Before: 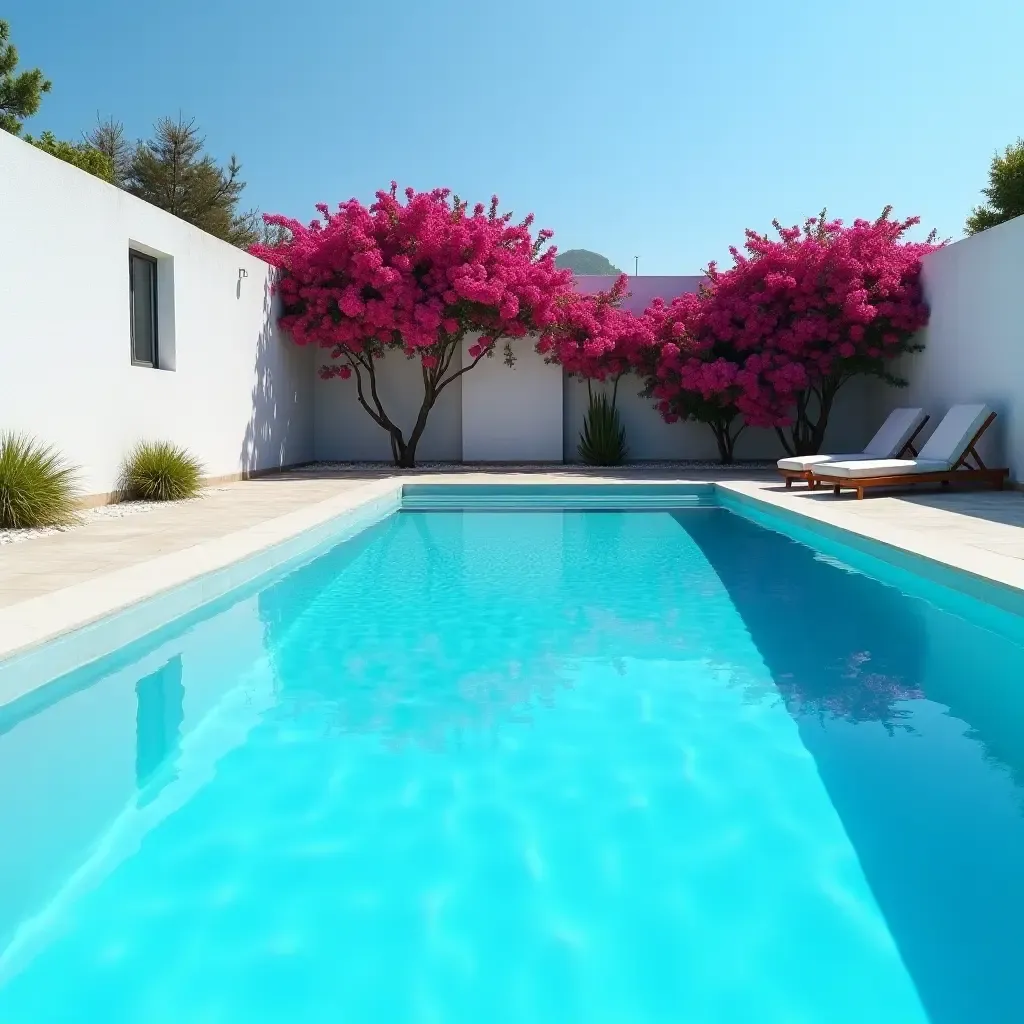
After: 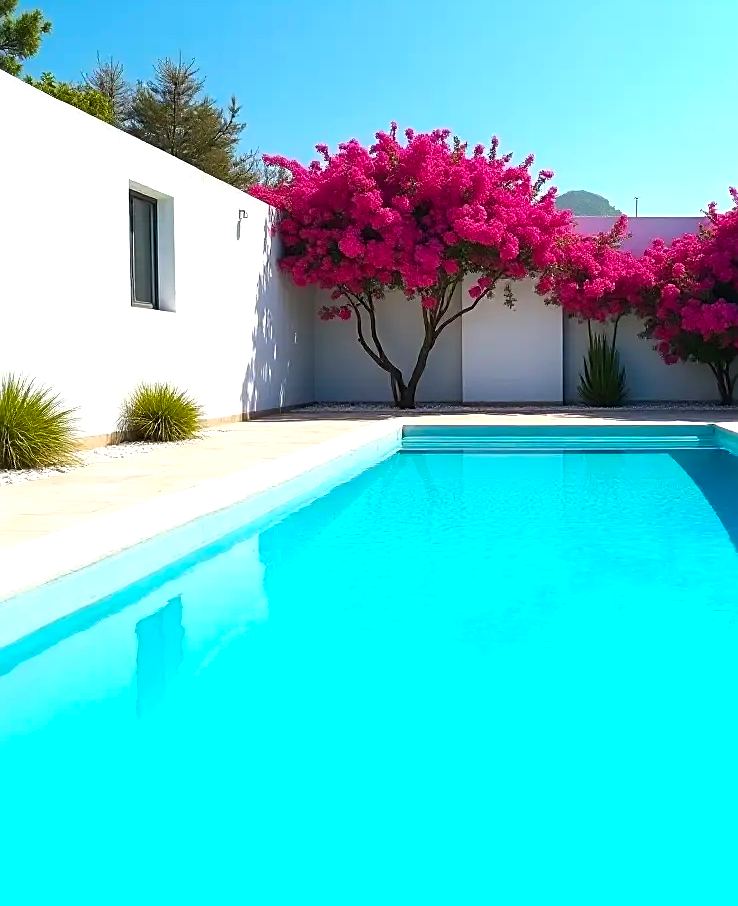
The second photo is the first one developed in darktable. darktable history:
color balance rgb: linear chroma grading › shadows -9.985%, linear chroma grading › global chroma 19.758%, perceptual saturation grading › global saturation 0.531%, perceptual brilliance grading › global brilliance 11.924%, global vibrance 20%
sharpen: on, module defaults
crop: top 5.798%, right 27.9%, bottom 5.691%
